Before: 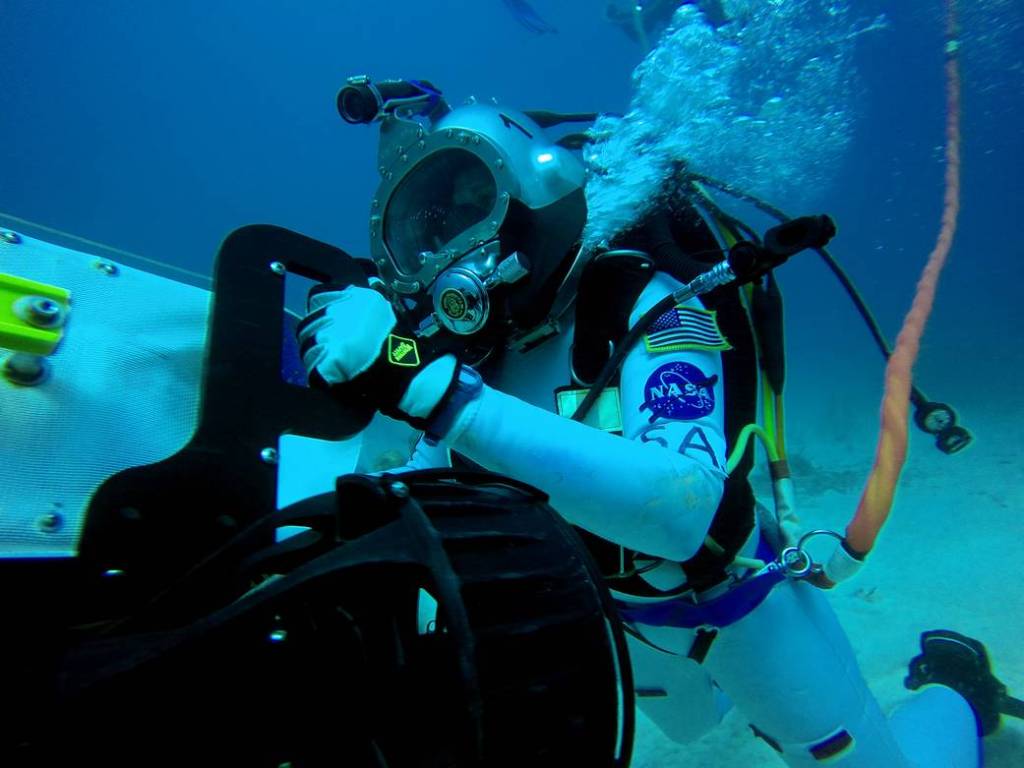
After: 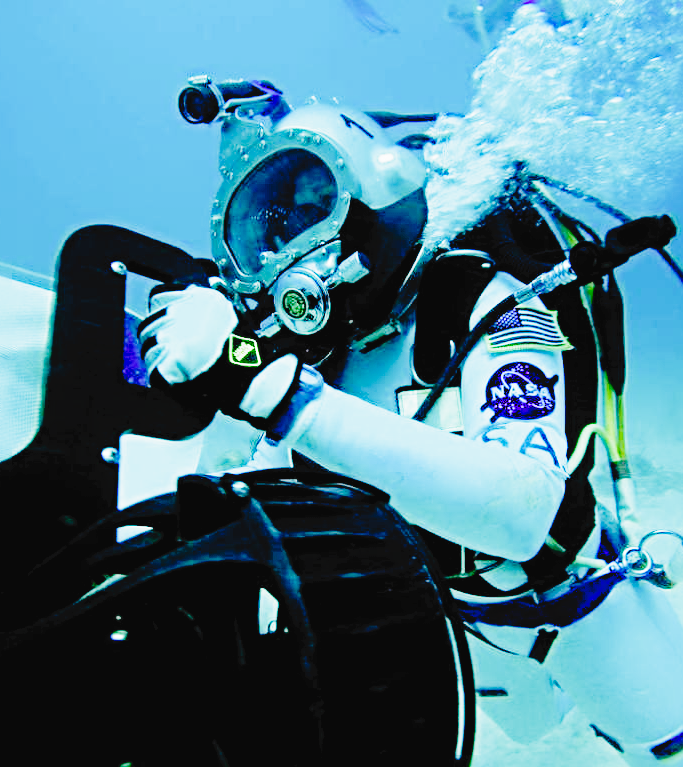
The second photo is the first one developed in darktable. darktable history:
crop and rotate: left 15.571%, right 17.687%
sharpen: radius 4.901
exposure: black level correction 0, exposure 1.986 EV, compensate highlight preservation false
tone curve: curves: ch0 [(0, 0) (0.003, 0.047) (0.011, 0.051) (0.025, 0.061) (0.044, 0.075) (0.069, 0.09) (0.1, 0.102) (0.136, 0.125) (0.177, 0.173) (0.224, 0.226) (0.277, 0.303) (0.335, 0.388) (0.399, 0.469) (0.468, 0.545) (0.543, 0.623) (0.623, 0.695) (0.709, 0.766) (0.801, 0.832) (0.898, 0.905) (1, 1)], preserve colors none
tone equalizer: -7 EV 0.109 EV
filmic rgb: black relative exposure -4.4 EV, white relative exposure 5.02 EV, threshold 2.94 EV, hardness 2.21, latitude 40.4%, contrast 1.154, highlights saturation mix 10.12%, shadows ↔ highlights balance 1.07%, preserve chrominance no, color science v5 (2021), contrast in shadows safe, contrast in highlights safe, enable highlight reconstruction true
